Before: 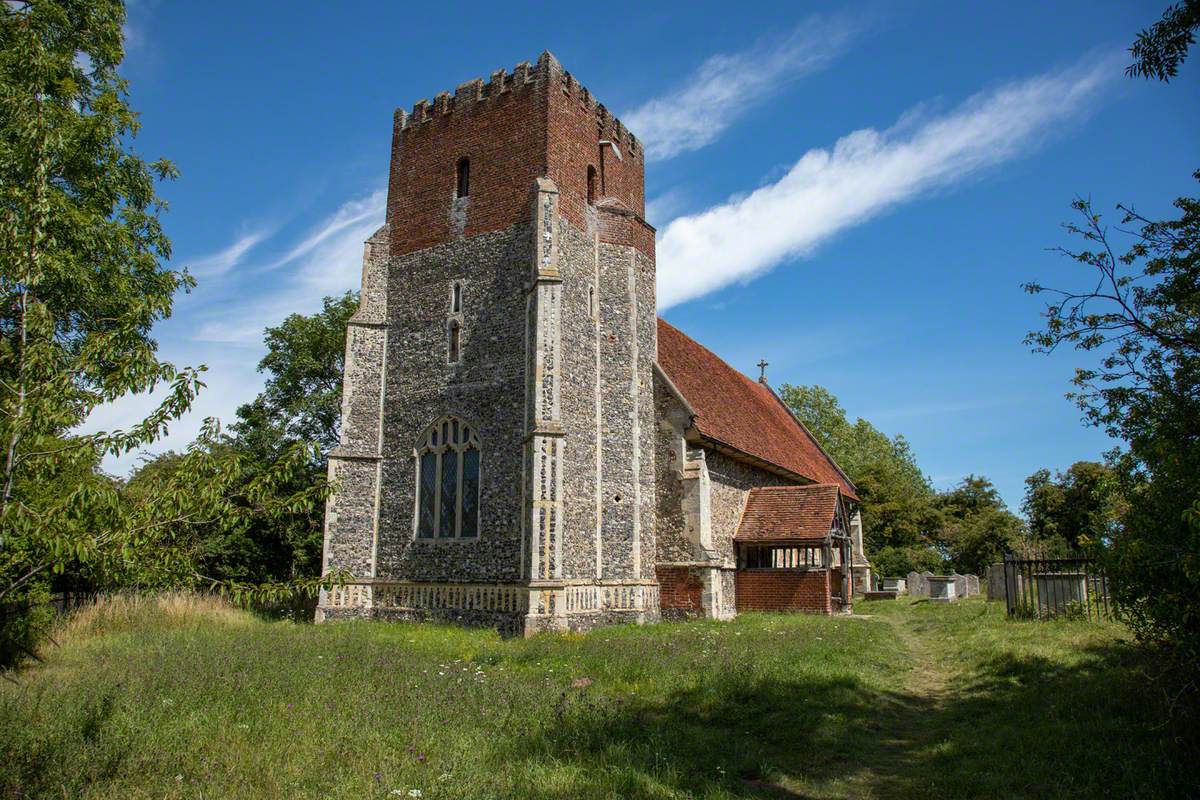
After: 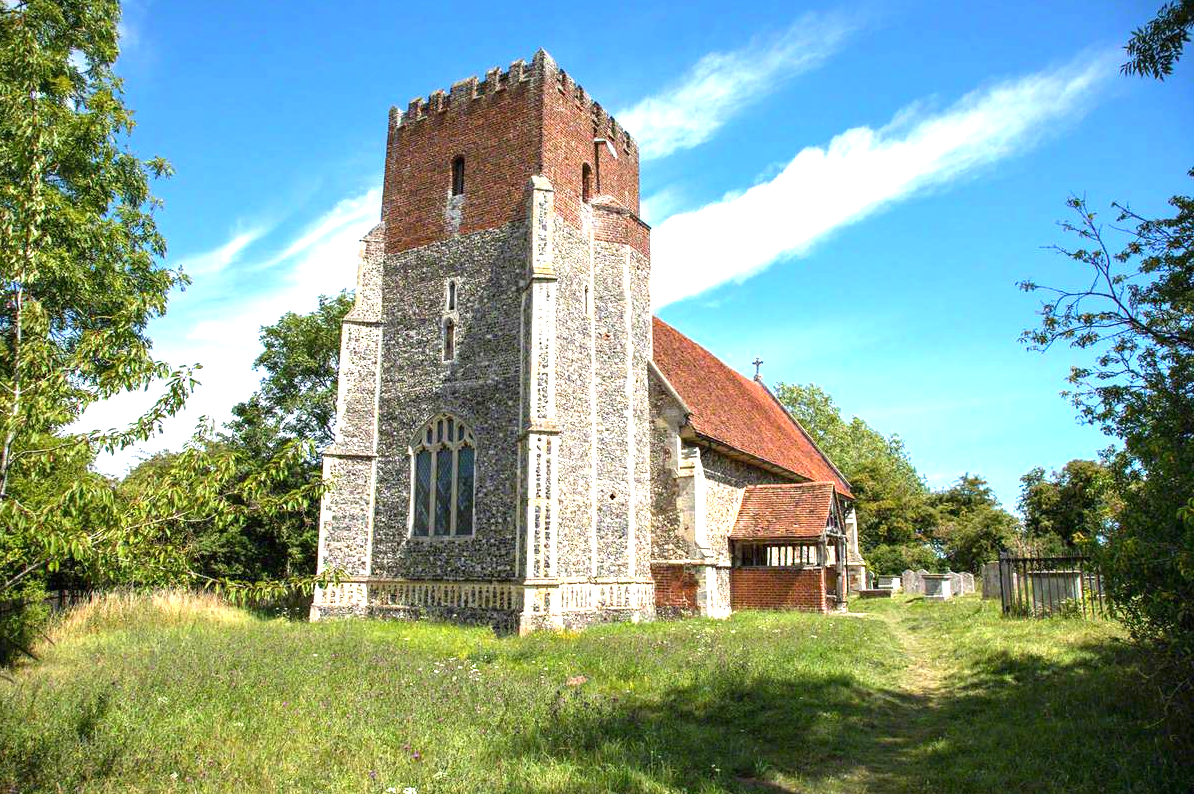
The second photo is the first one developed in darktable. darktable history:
crop and rotate: left 0.49%, top 0.252%, bottom 0.393%
tone equalizer: smoothing diameter 24.9%, edges refinement/feathering 6.1, preserve details guided filter
exposure: black level correction 0, exposure 1.453 EV, compensate exposure bias true, compensate highlight preservation false
